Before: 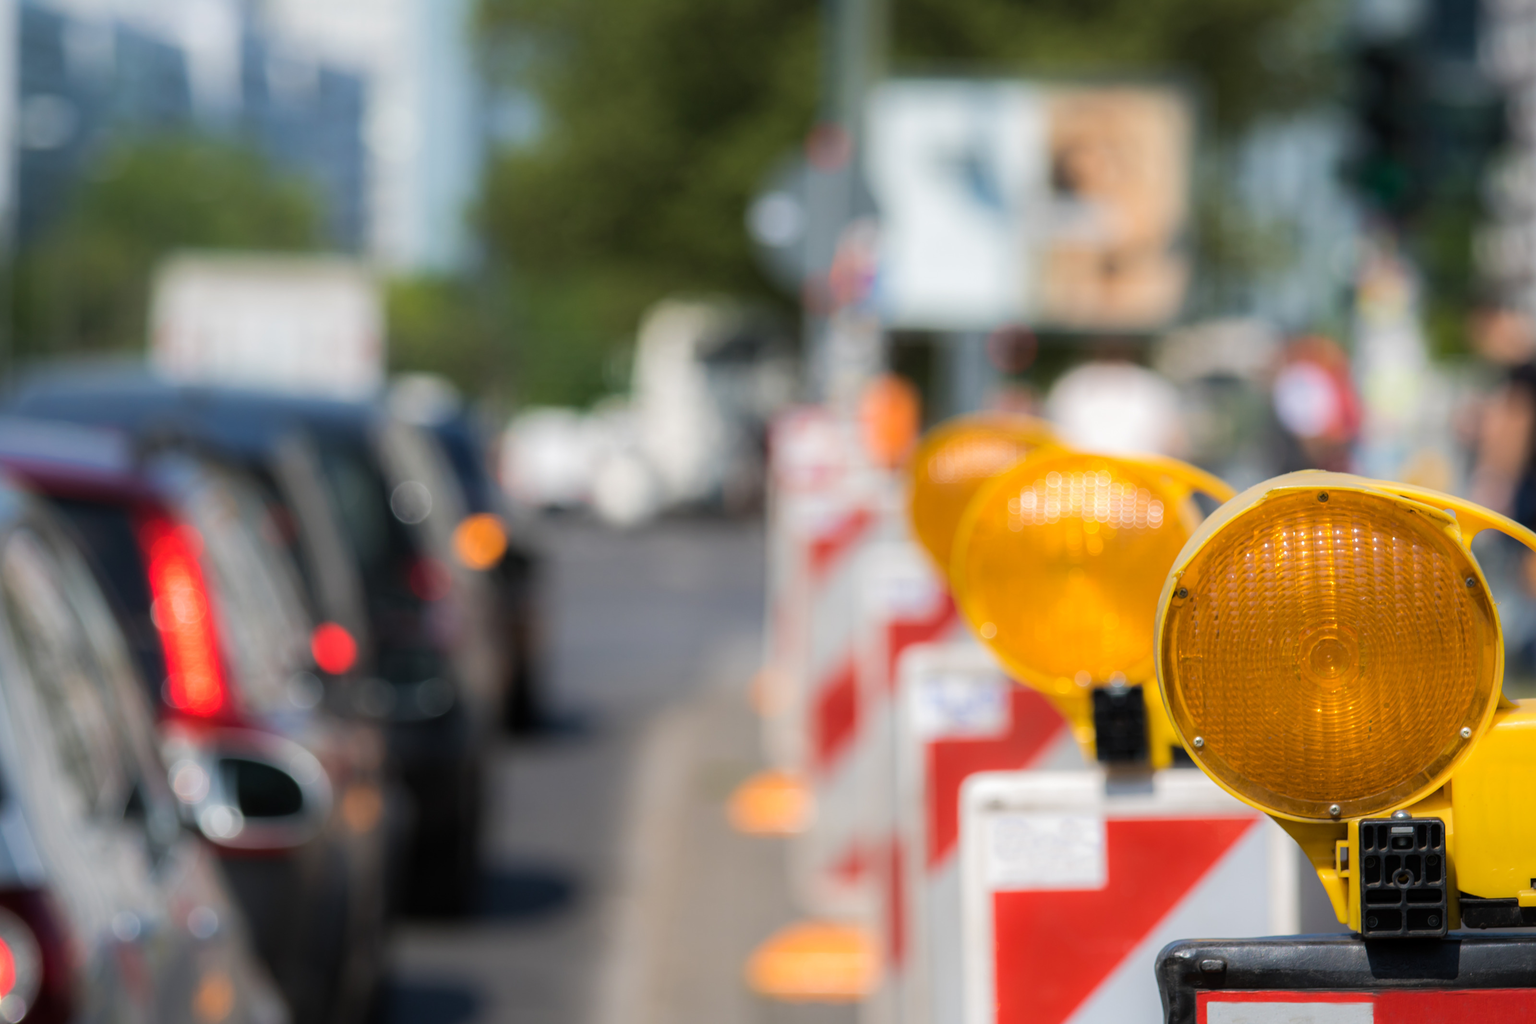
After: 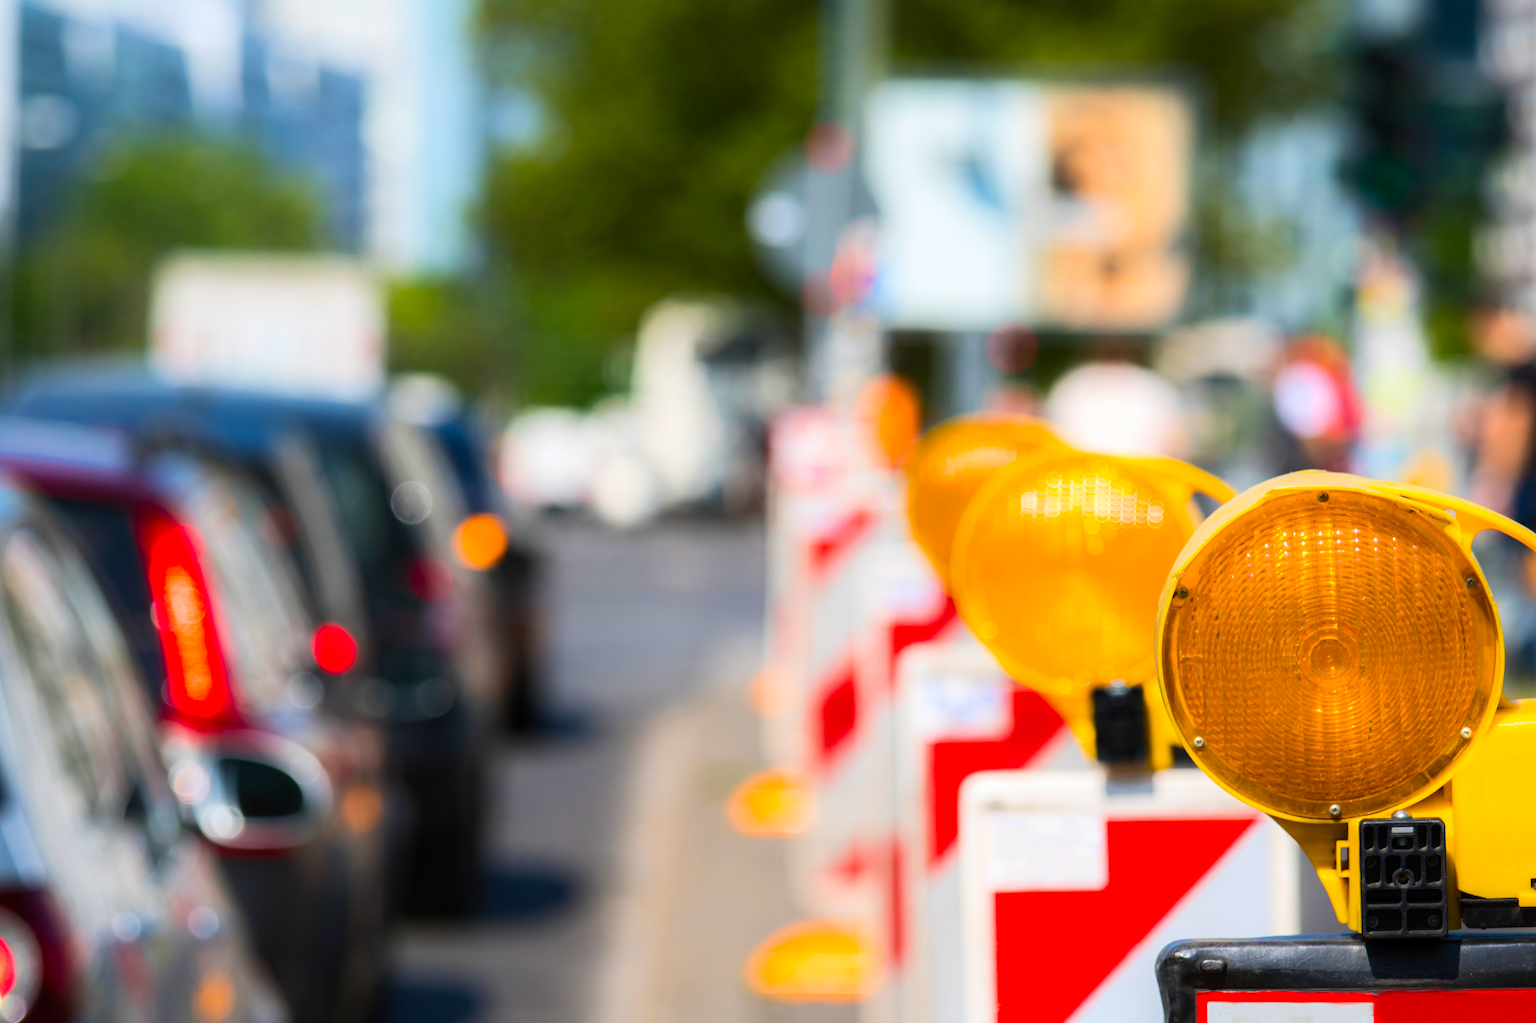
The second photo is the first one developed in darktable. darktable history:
color balance rgb: perceptual saturation grading › global saturation 25.916%, global vibrance 11.072%
contrast brightness saturation: contrast 0.233, brightness 0.11, saturation 0.285
